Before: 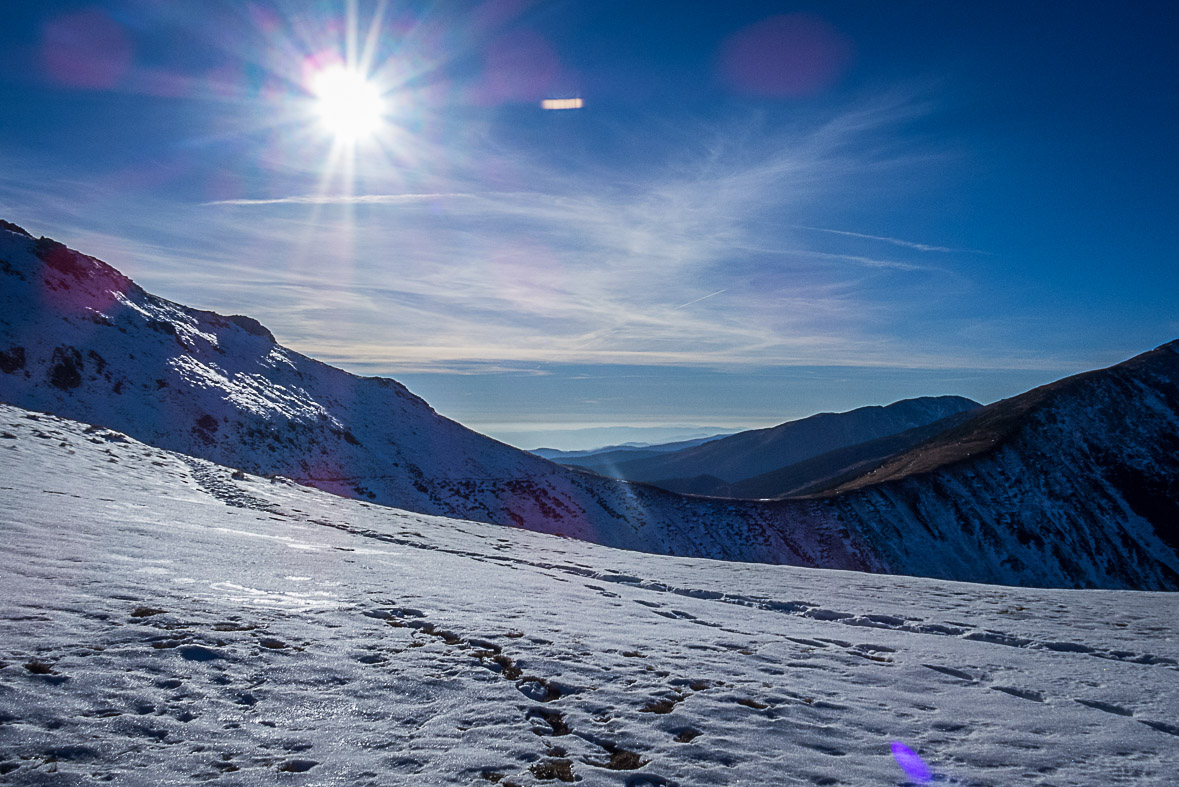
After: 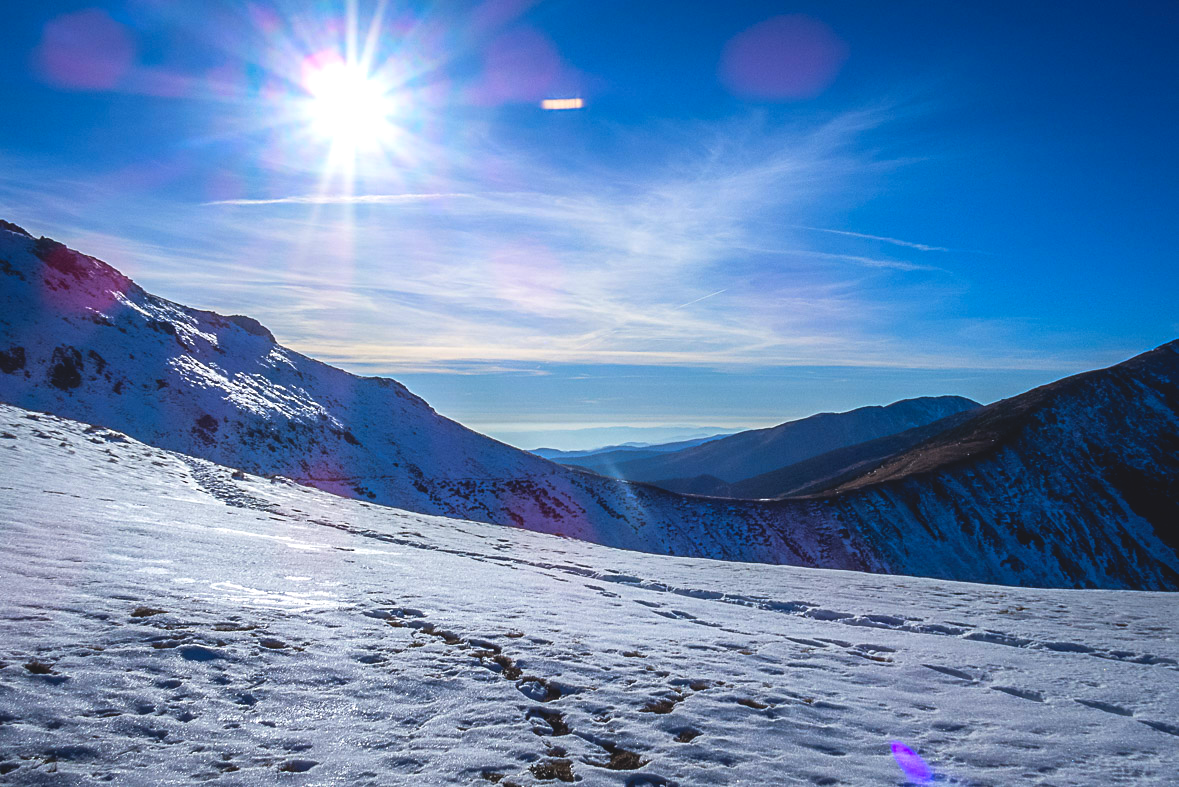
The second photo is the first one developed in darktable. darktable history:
tone equalizer: -8 EV -0.785 EV, -7 EV -0.718 EV, -6 EV -0.6 EV, -5 EV -0.42 EV, -3 EV 0.377 EV, -2 EV 0.6 EV, -1 EV 0.675 EV, +0 EV 0.766 EV
contrast brightness saturation: contrast -0.174, saturation 0.187
